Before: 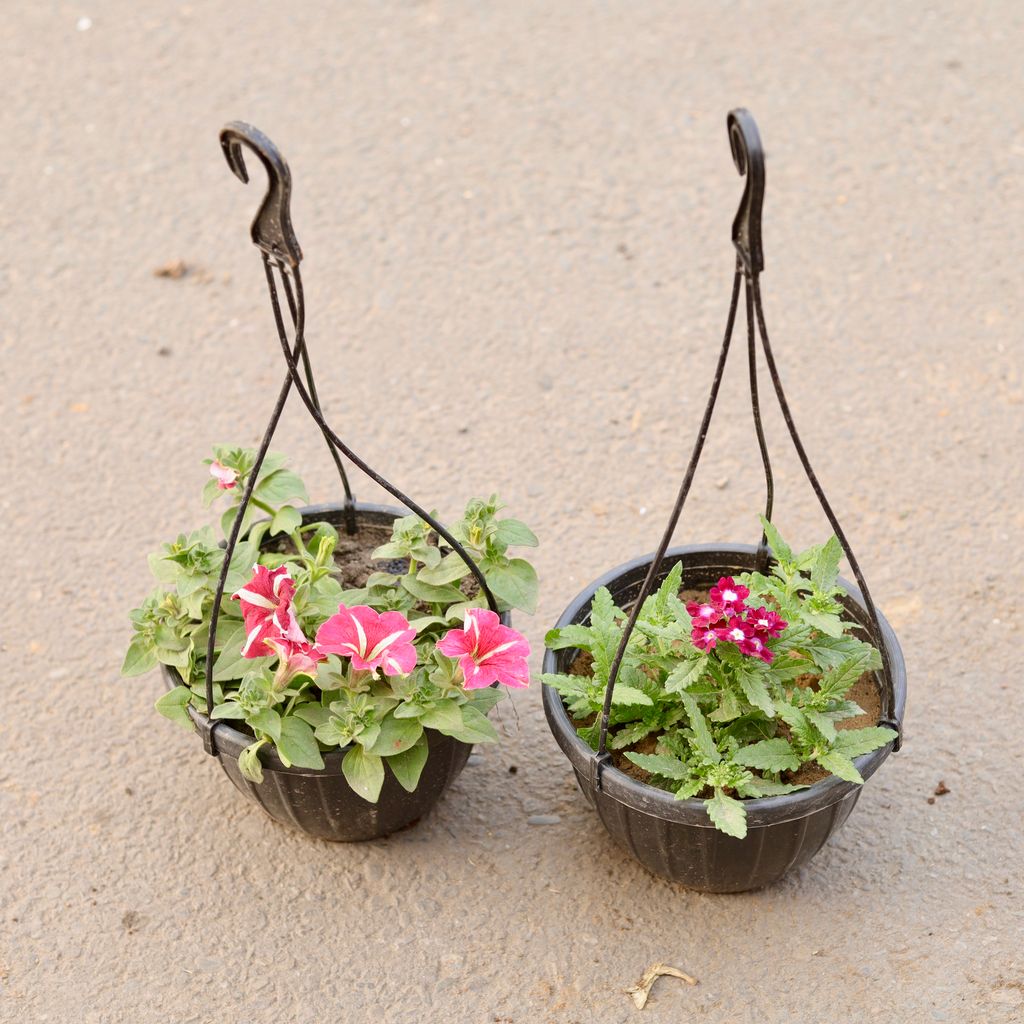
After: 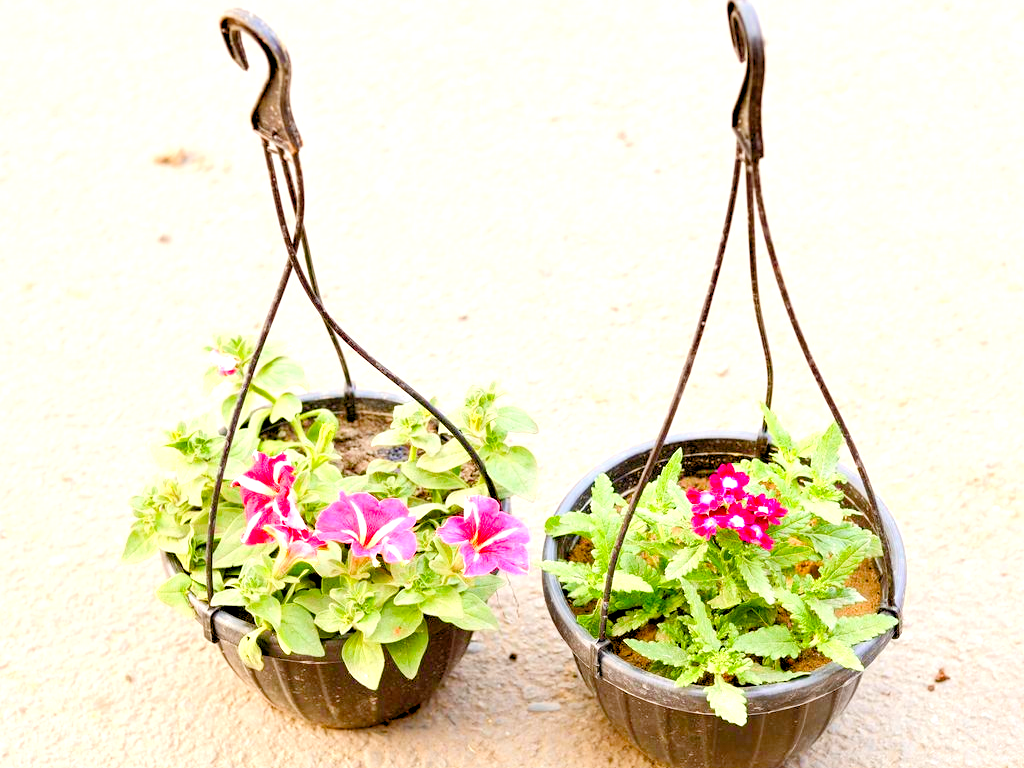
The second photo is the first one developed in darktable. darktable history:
levels: levels [0.036, 0.364, 0.827]
crop: top 11.038%, bottom 13.962%
color balance rgb: global offset › luminance -0.51%, perceptual saturation grading › global saturation 27.53%, perceptual saturation grading › highlights -25%, perceptual saturation grading › shadows 25%, perceptual brilliance grading › highlights 6.62%, perceptual brilliance grading › mid-tones 17.07%, perceptual brilliance grading › shadows -5.23%
